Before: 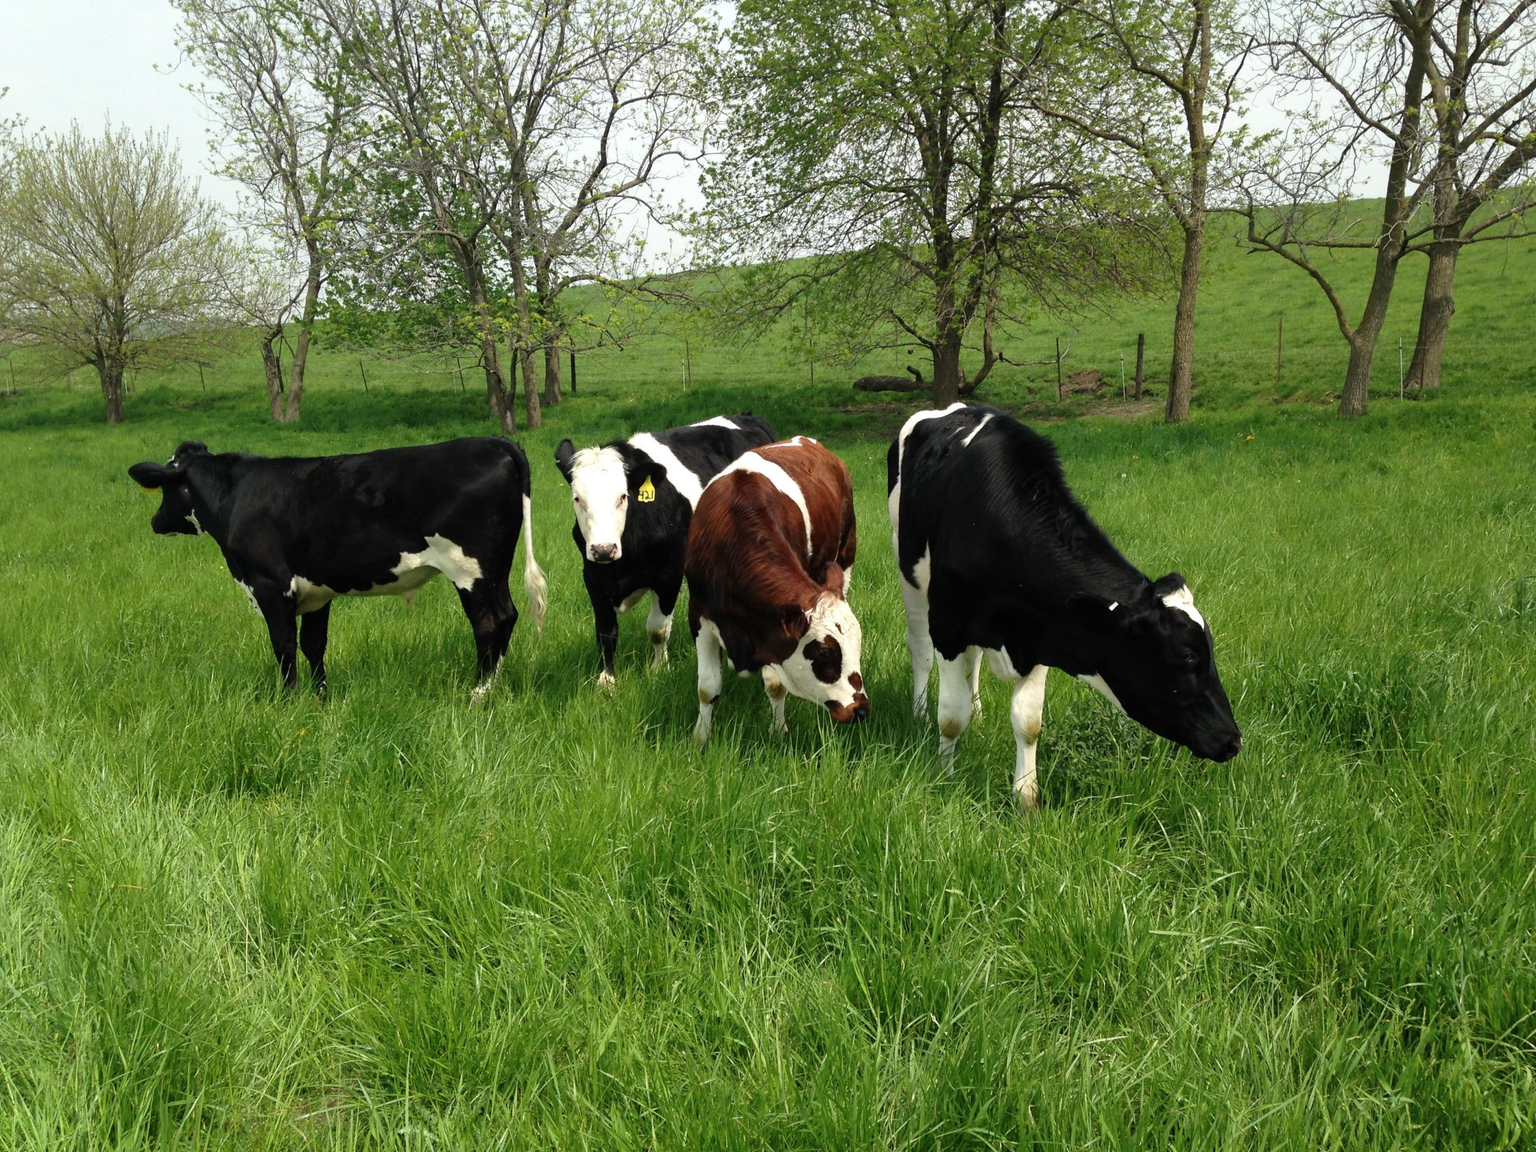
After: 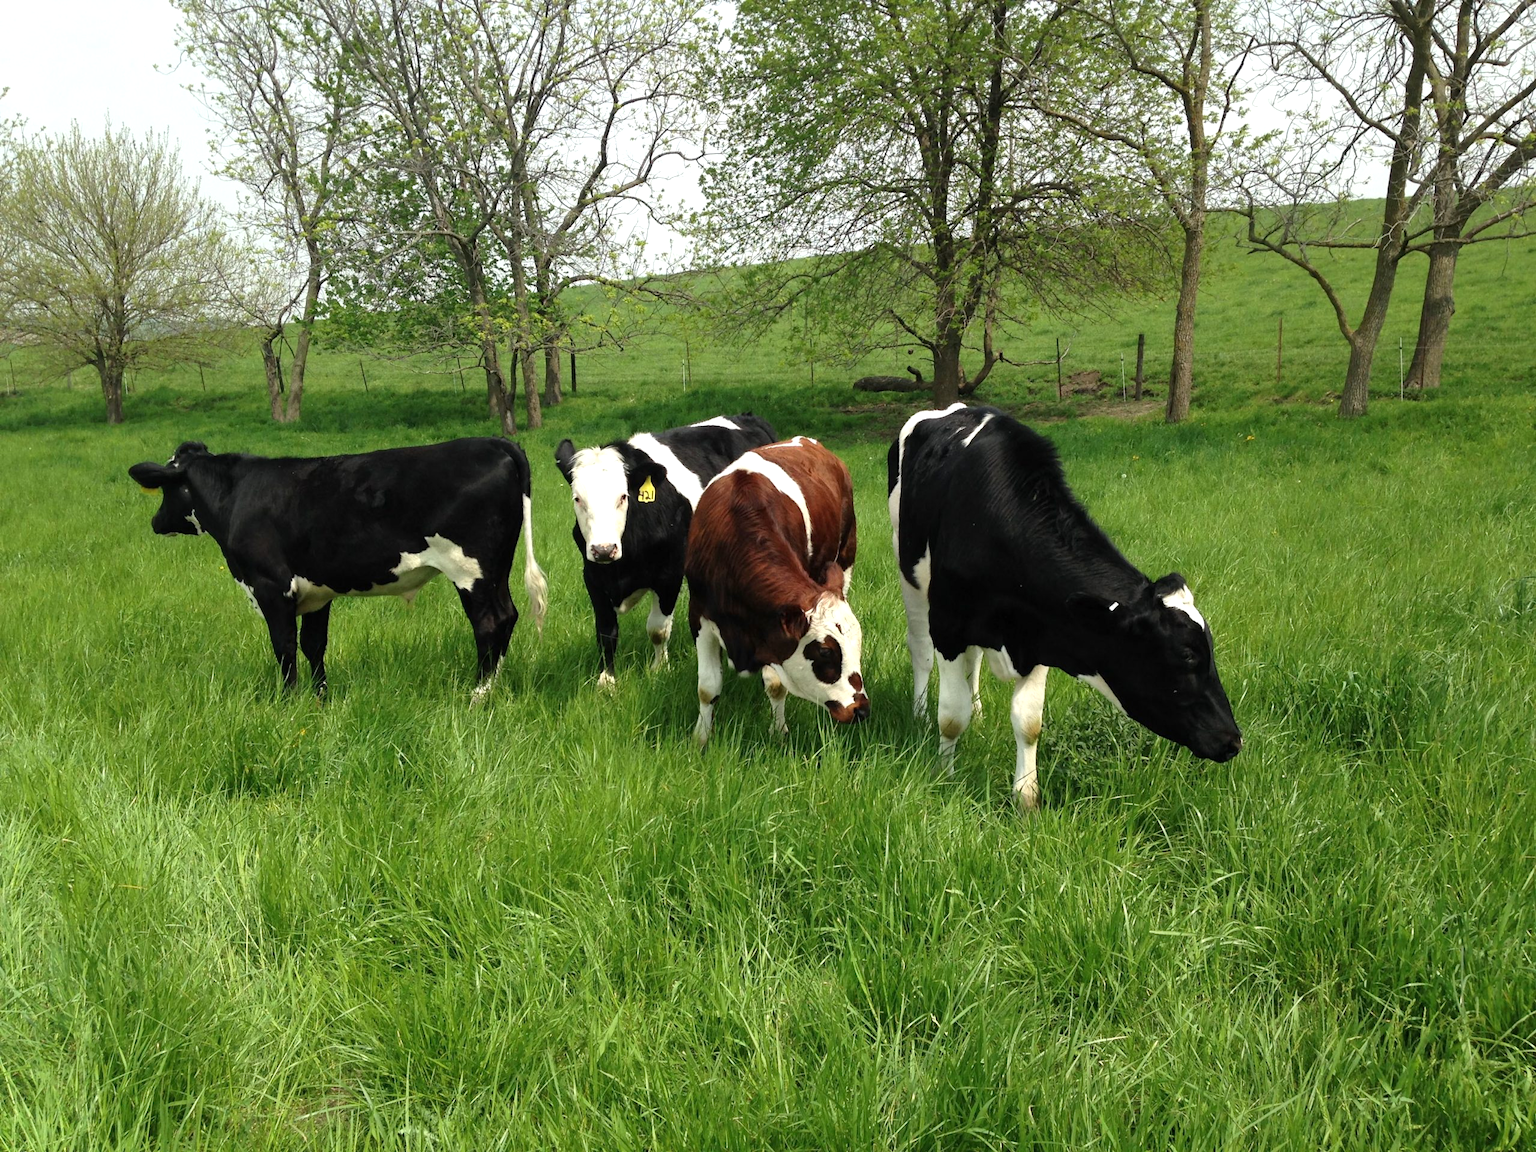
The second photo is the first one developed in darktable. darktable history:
exposure: exposure 0.203 EV, compensate exposure bias true, compensate highlight preservation false
